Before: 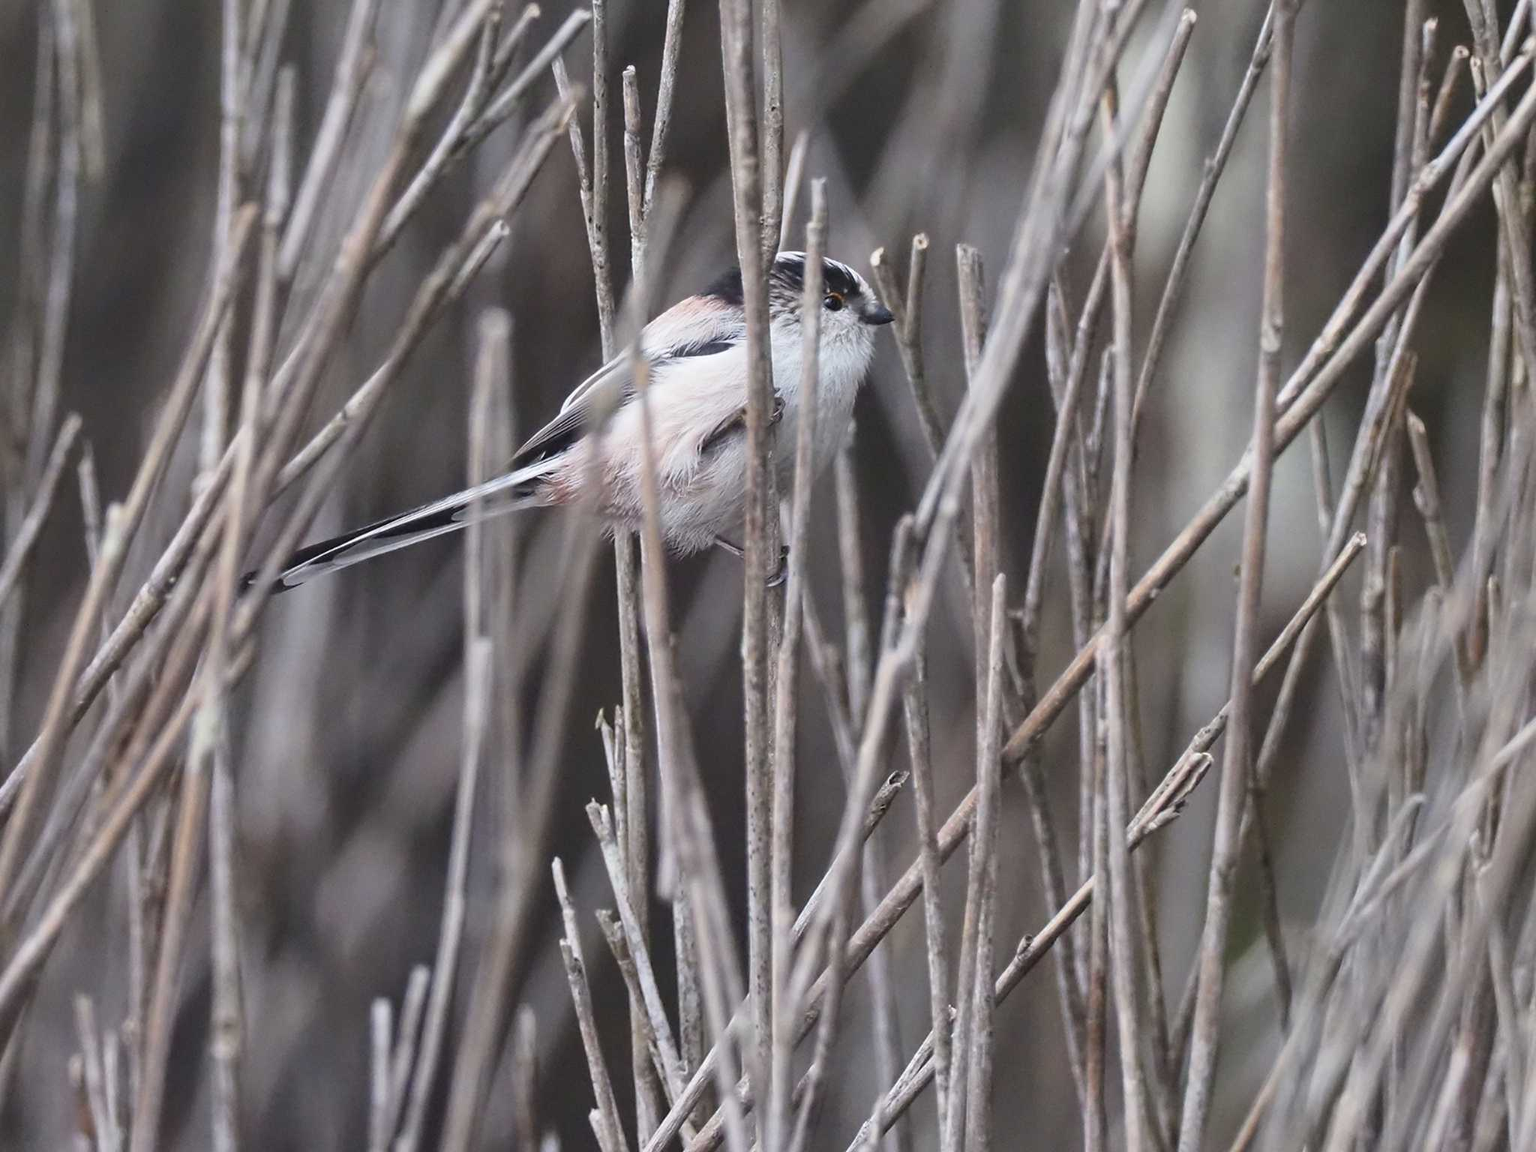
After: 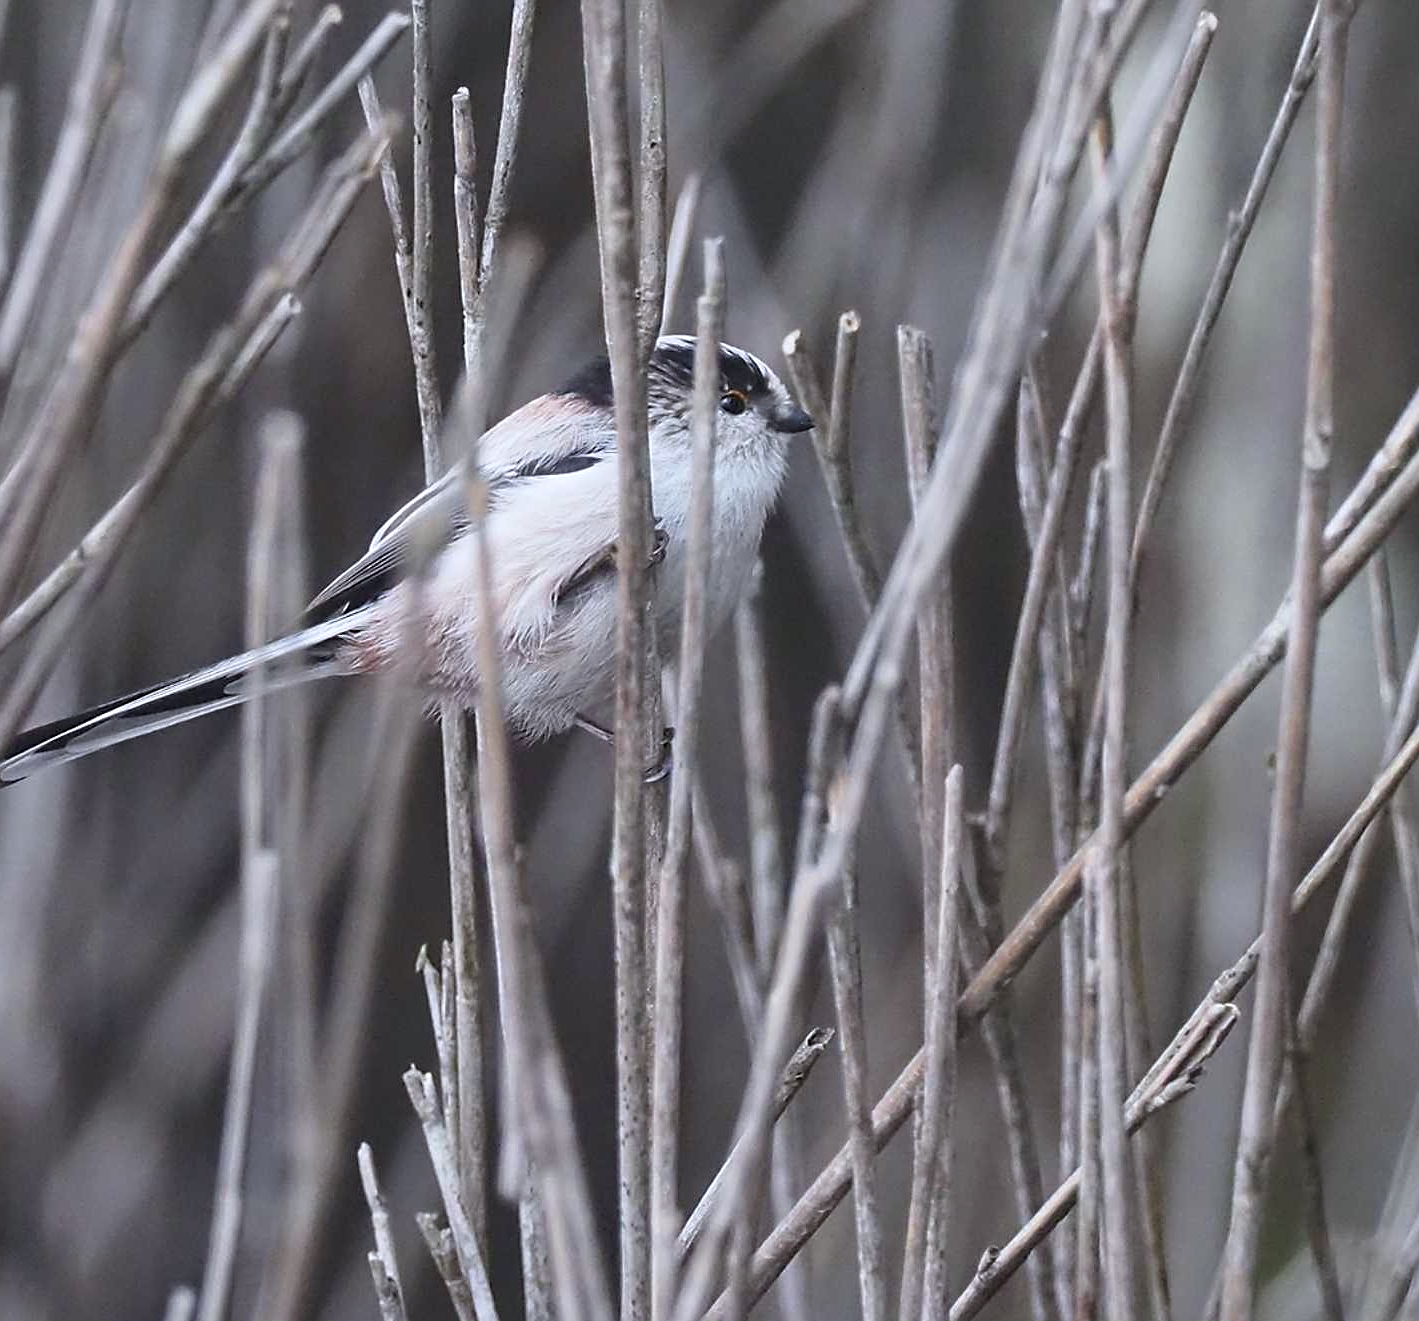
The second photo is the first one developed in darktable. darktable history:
white balance: red 0.974, blue 1.044
crop: left 18.479%, right 12.2%, bottom 13.971%
sharpen: on, module defaults
